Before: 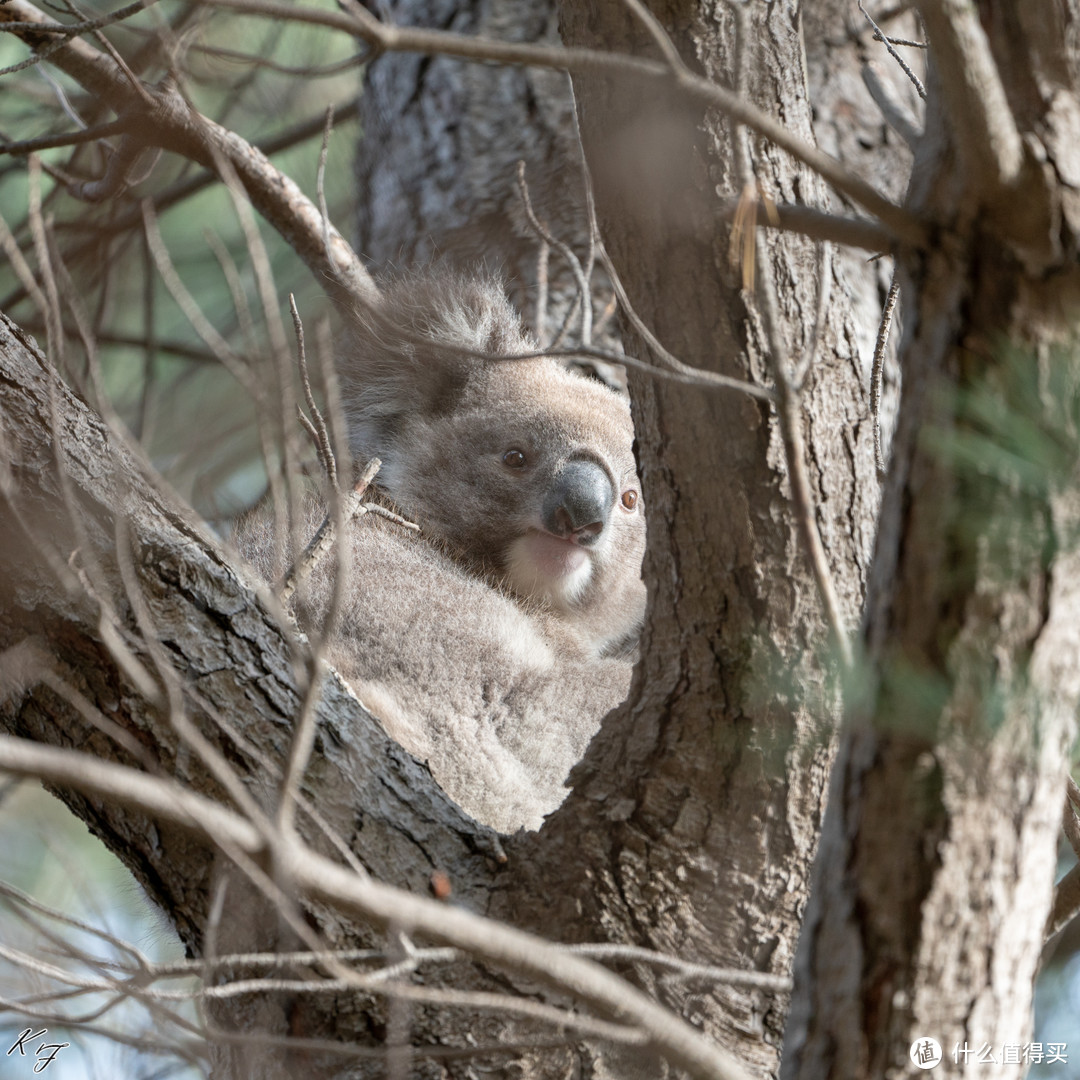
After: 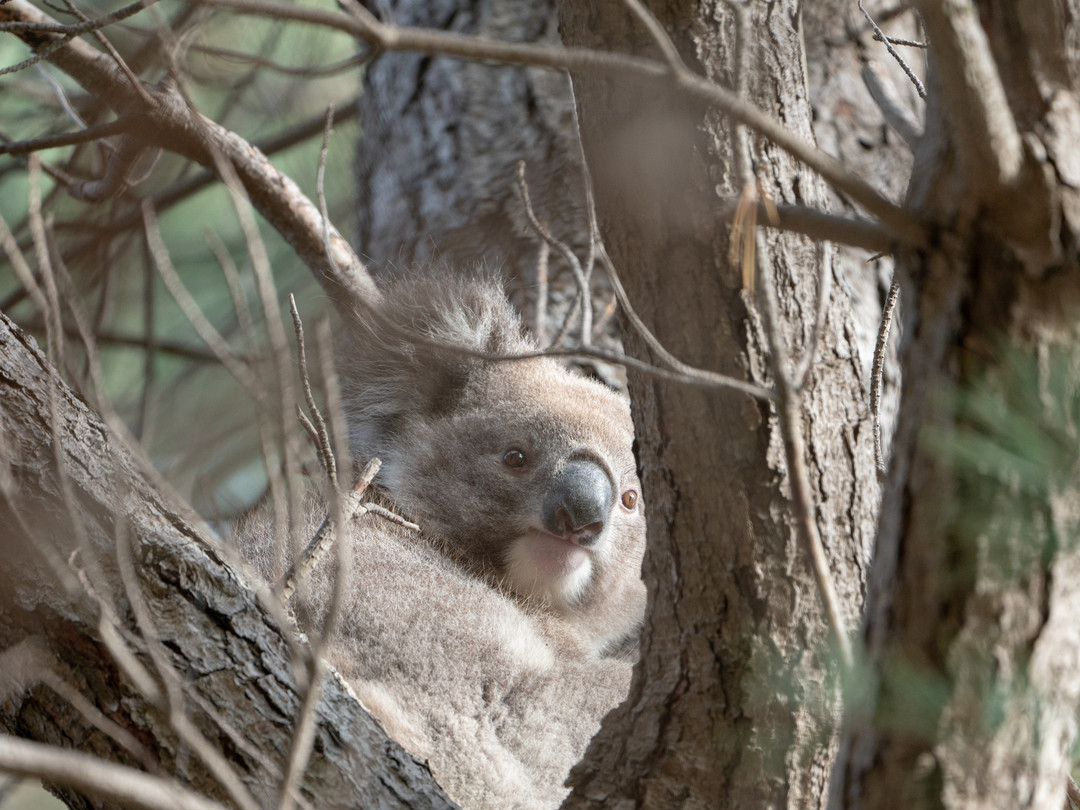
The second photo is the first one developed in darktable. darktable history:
crop: bottom 24.985%
